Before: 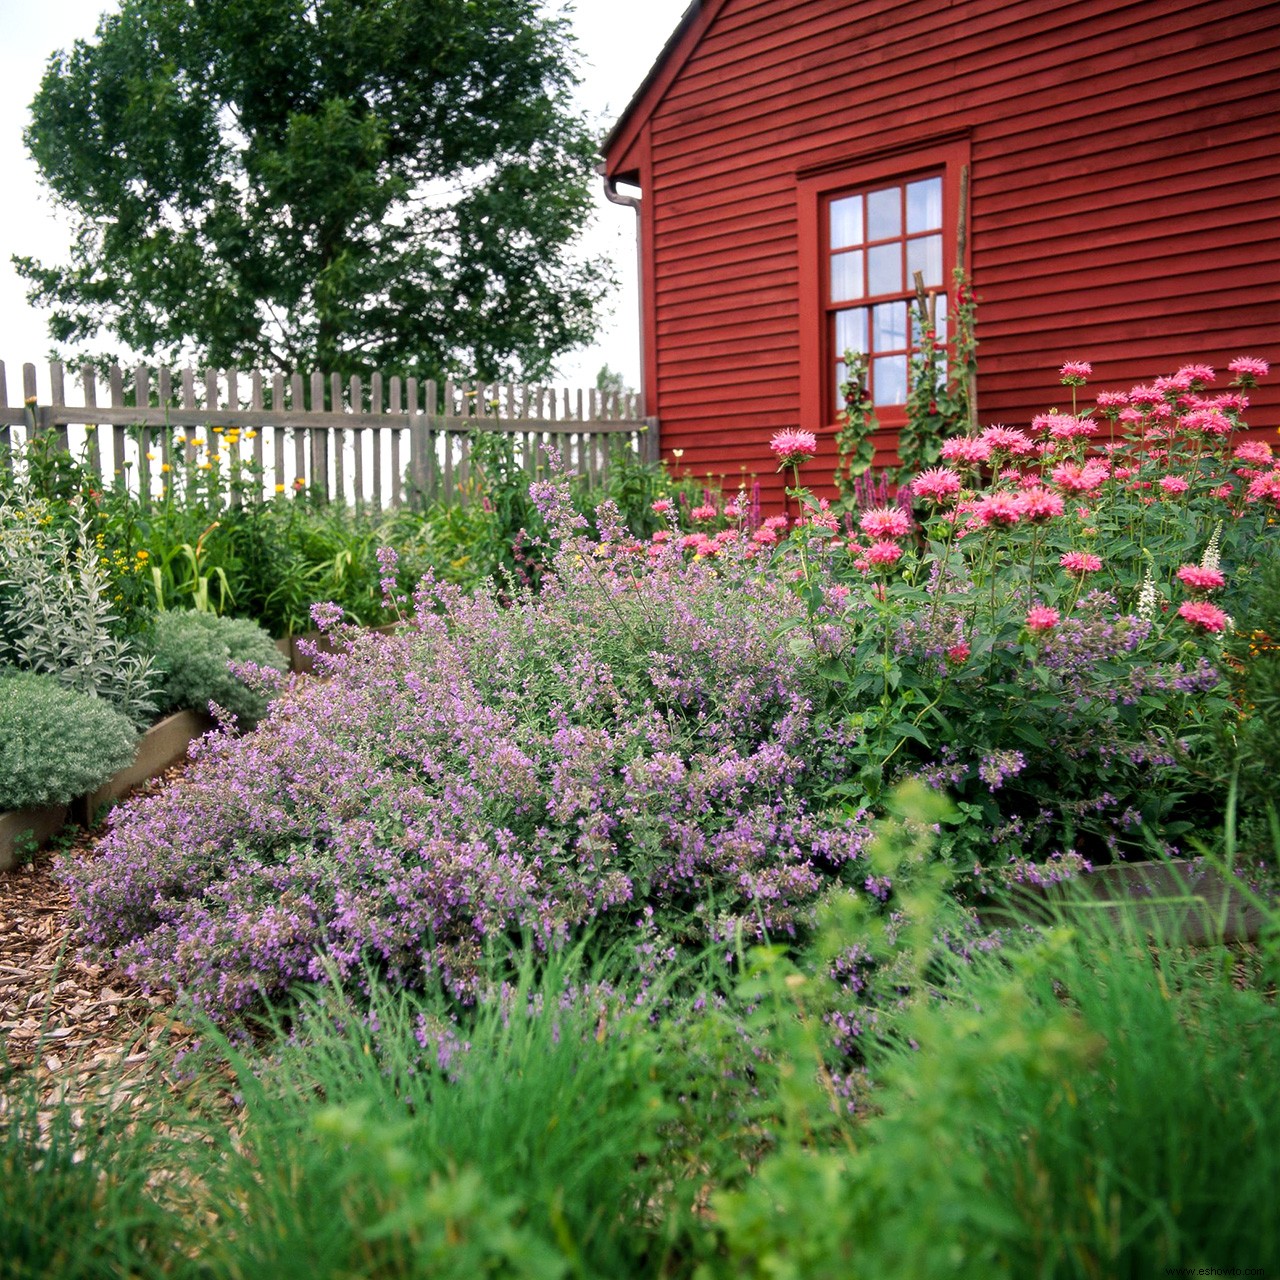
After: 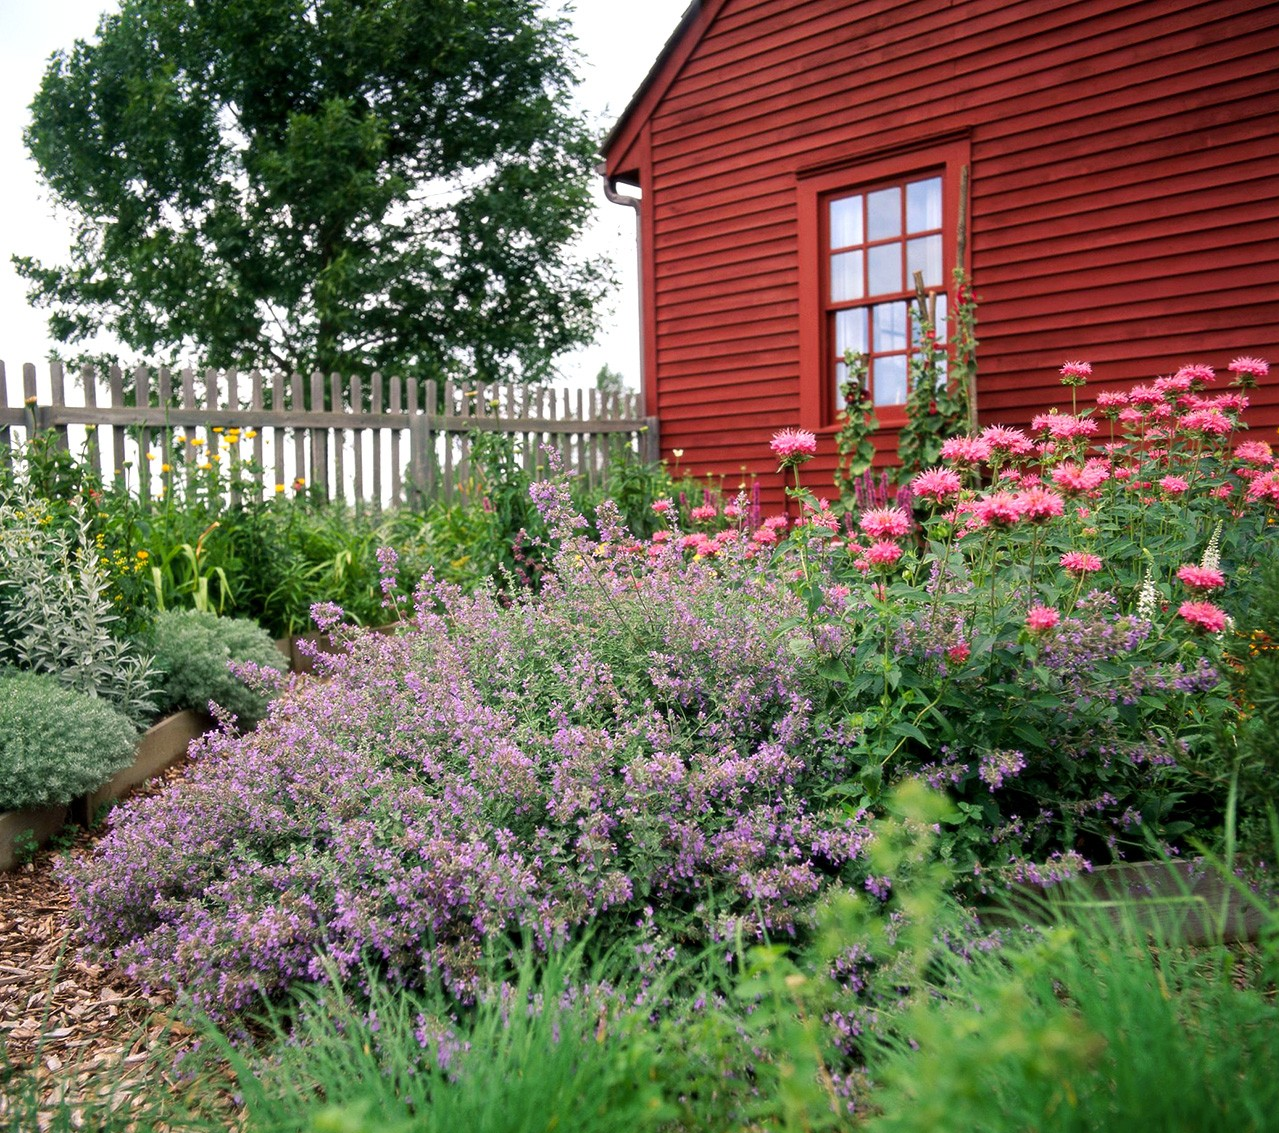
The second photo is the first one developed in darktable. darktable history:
crop and rotate: top 0%, bottom 11.431%
